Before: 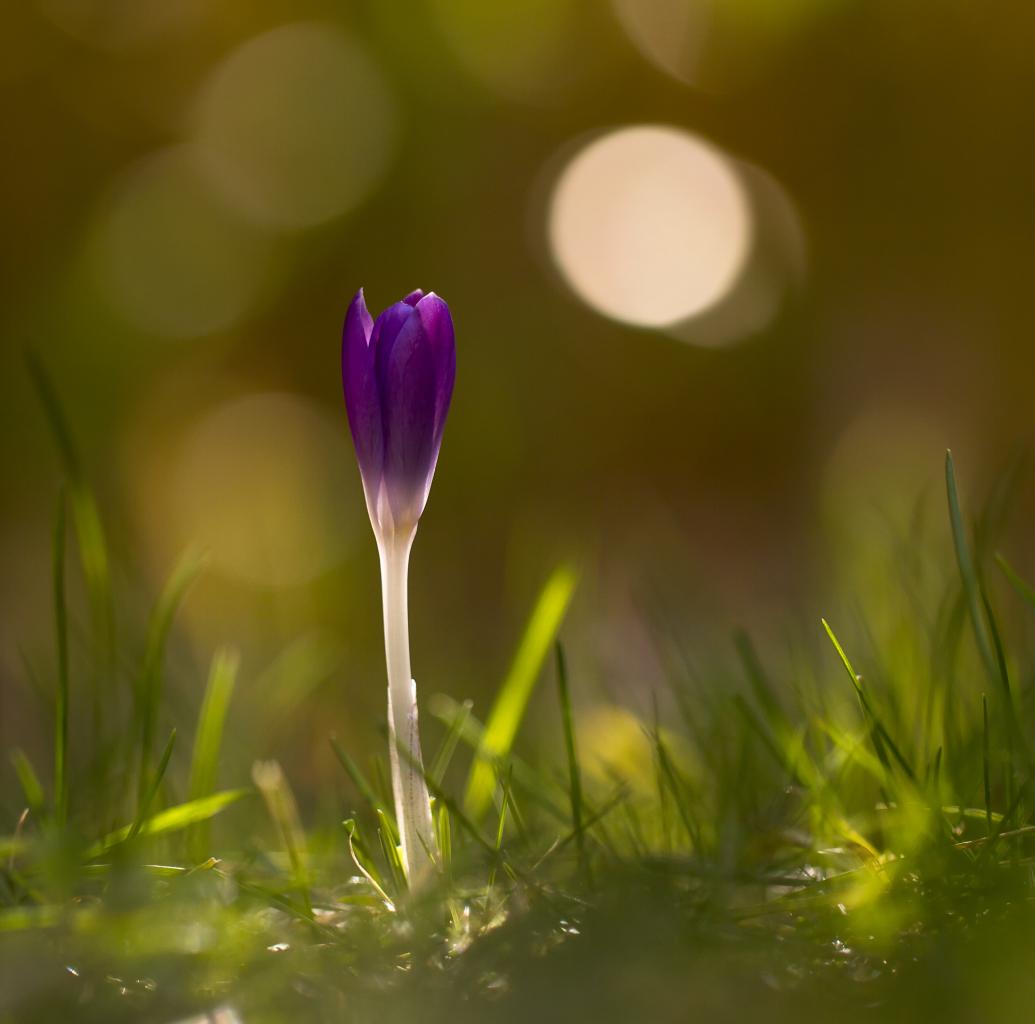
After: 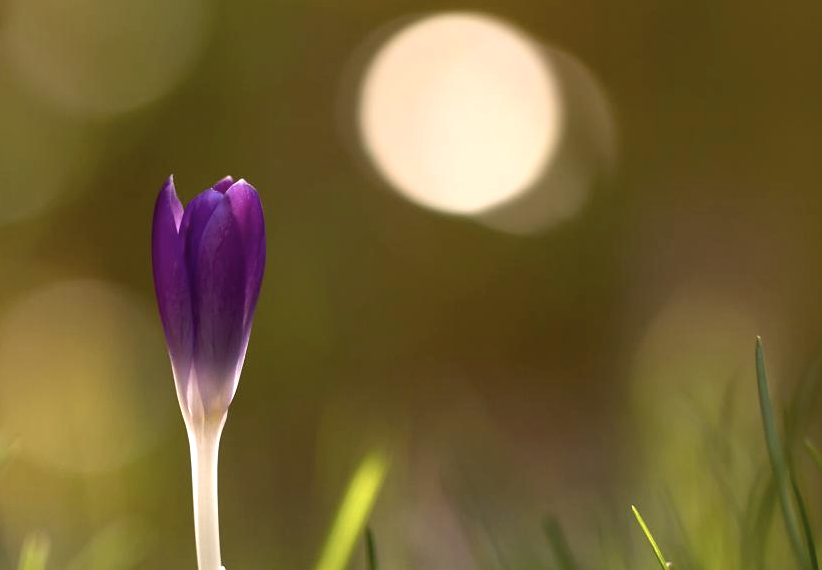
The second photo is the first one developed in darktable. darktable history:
exposure: black level correction 0, exposure 0.5 EV, compensate highlight preservation false
crop: left 18.38%, top 11.092%, right 2.134%, bottom 33.217%
contrast brightness saturation: saturation -0.17
